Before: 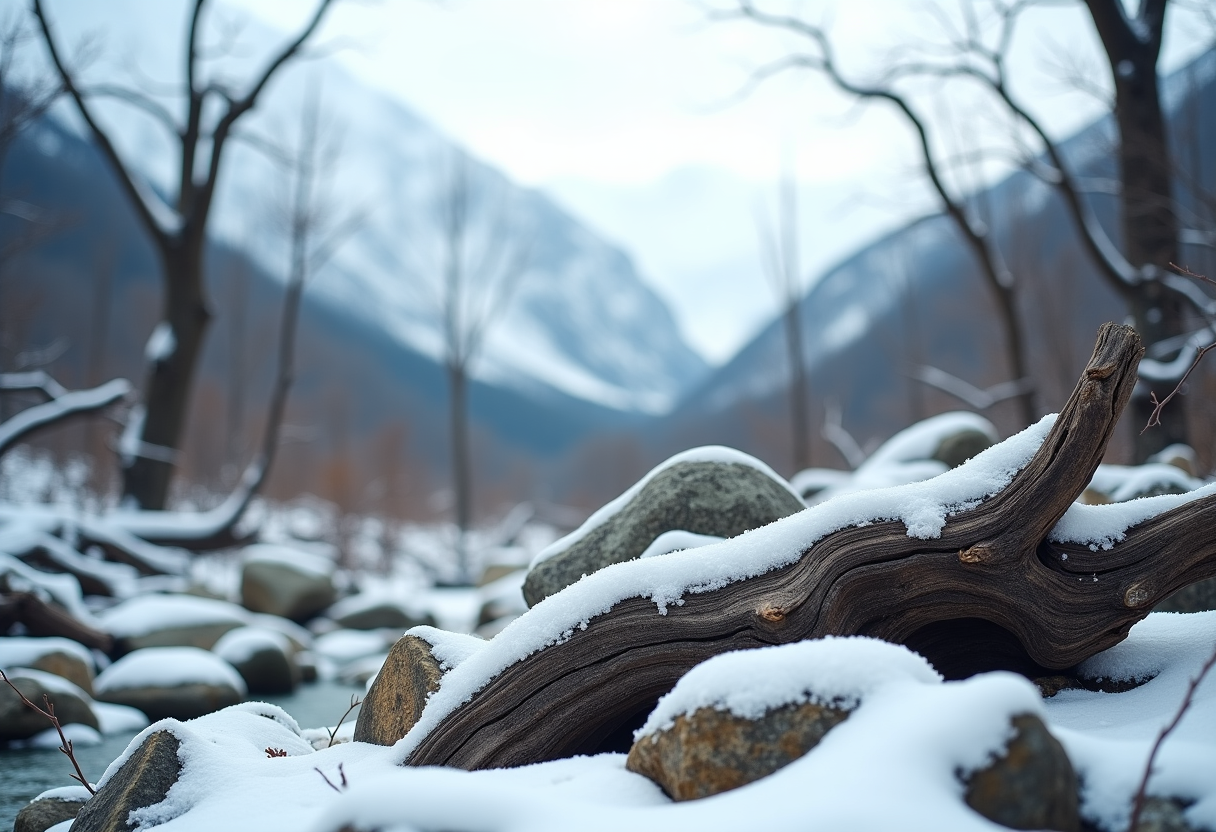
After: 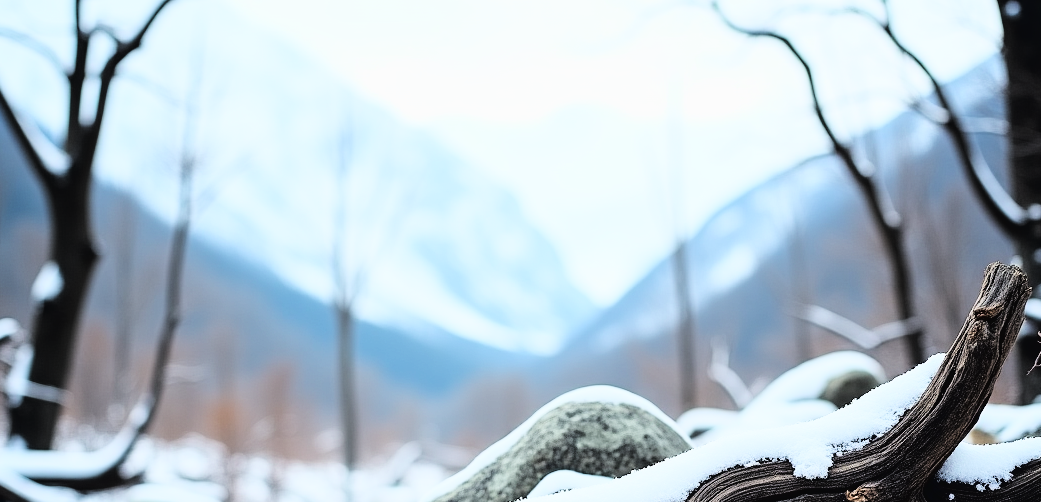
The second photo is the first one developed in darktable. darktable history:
filmic rgb: black relative exposure -7.65 EV, white relative exposure 4.56 EV, hardness 3.61
shadows and highlights: shadows 25, highlights -25
color balance rgb: on, module defaults
exposure: black level correction -0.002, exposure 0.54 EV, compensate highlight preservation false
tone equalizer: -8 EV -0.75 EV, -7 EV -0.7 EV, -6 EV -0.6 EV, -5 EV -0.4 EV, -3 EV 0.4 EV, -2 EV 0.6 EV, -1 EV 0.7 EV, +0 EV 0.75 EV, edges refinement/feathering 500, mask exposure compensation -1.57 EV, preserve details no
crop and rotate: left 9.345%, top 7.22%, right 4.982%, bottom 32.331%
tone curve: curves: ch0 [(0, 0.016) (0.11, 0.039) (0.259, 0.235) (0.383, 0.437) (0.499, 0.597) (0.733, 0.867) (0.843, 0.948) (1, 1)], color space Lab, linked channels, preserve colors none
